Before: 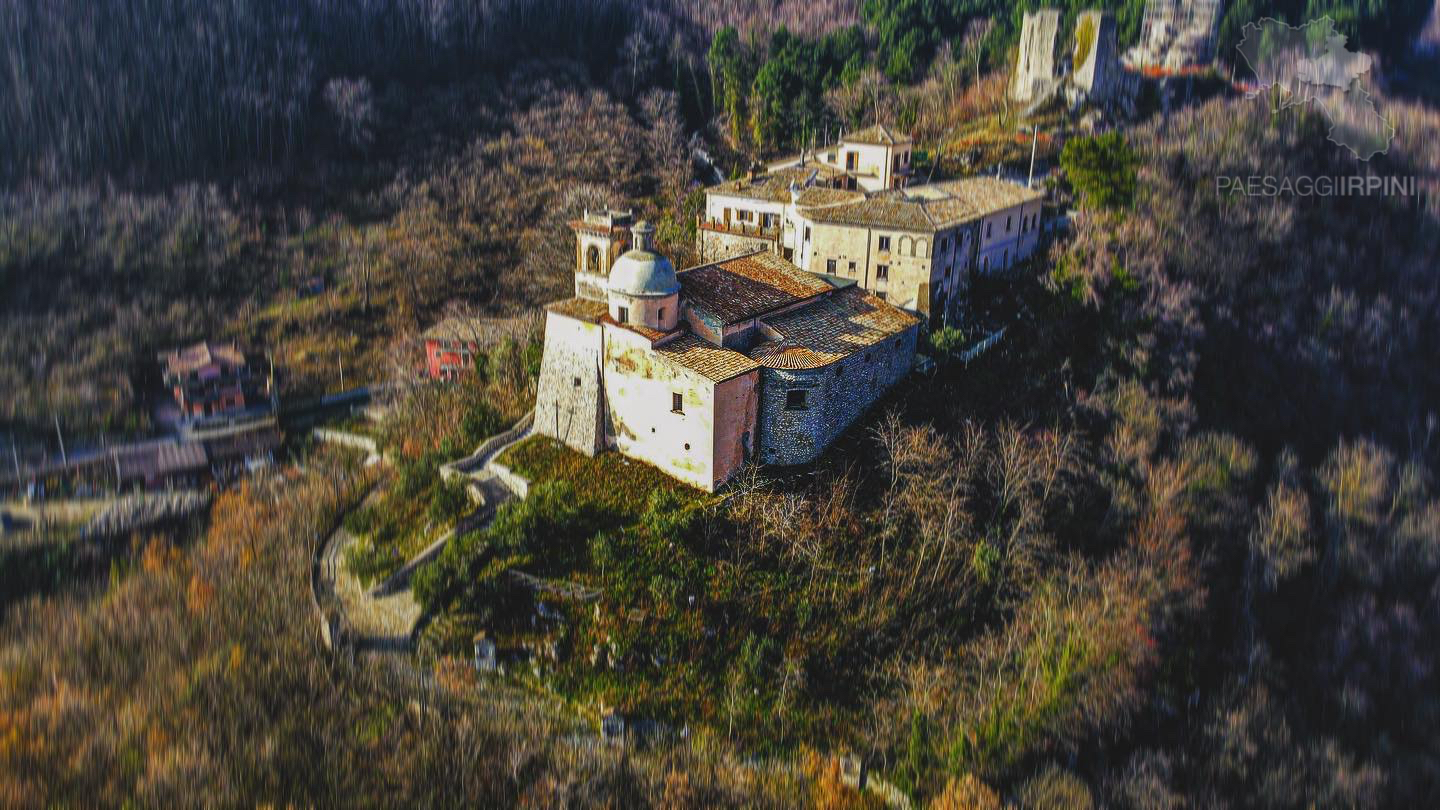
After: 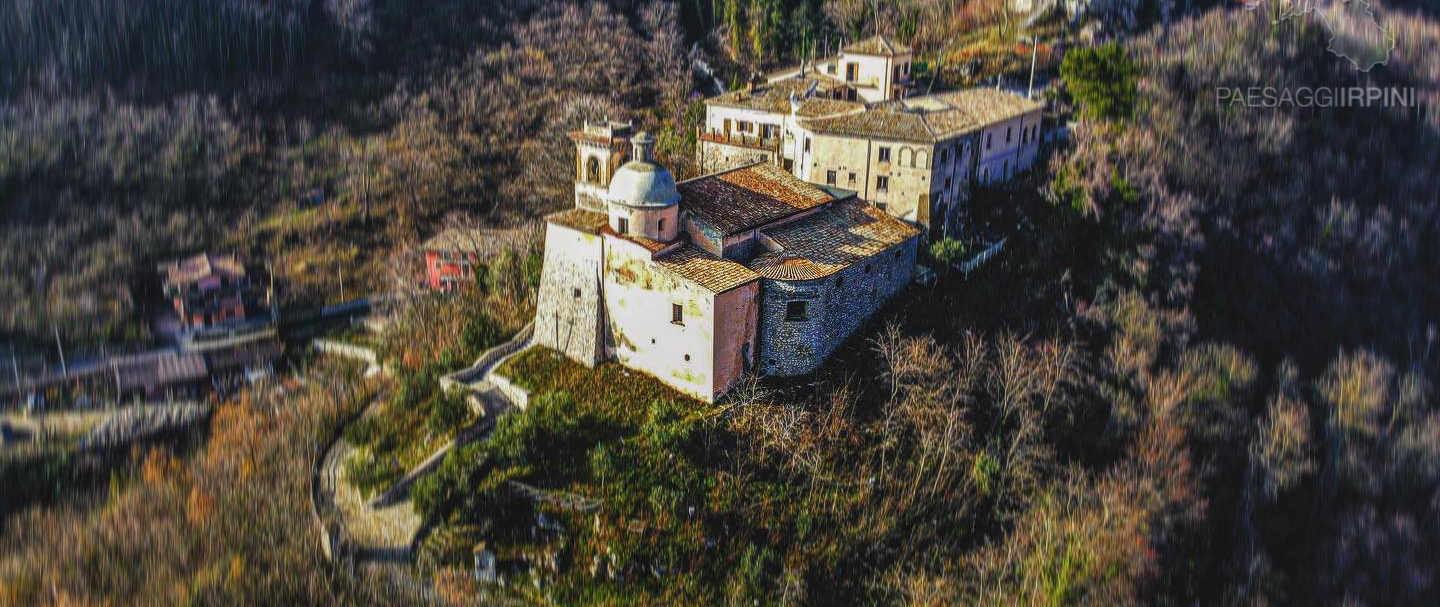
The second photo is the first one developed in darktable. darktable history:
local contrast: on, module defaults
crop: top 11.038%, bottom 13.962%
